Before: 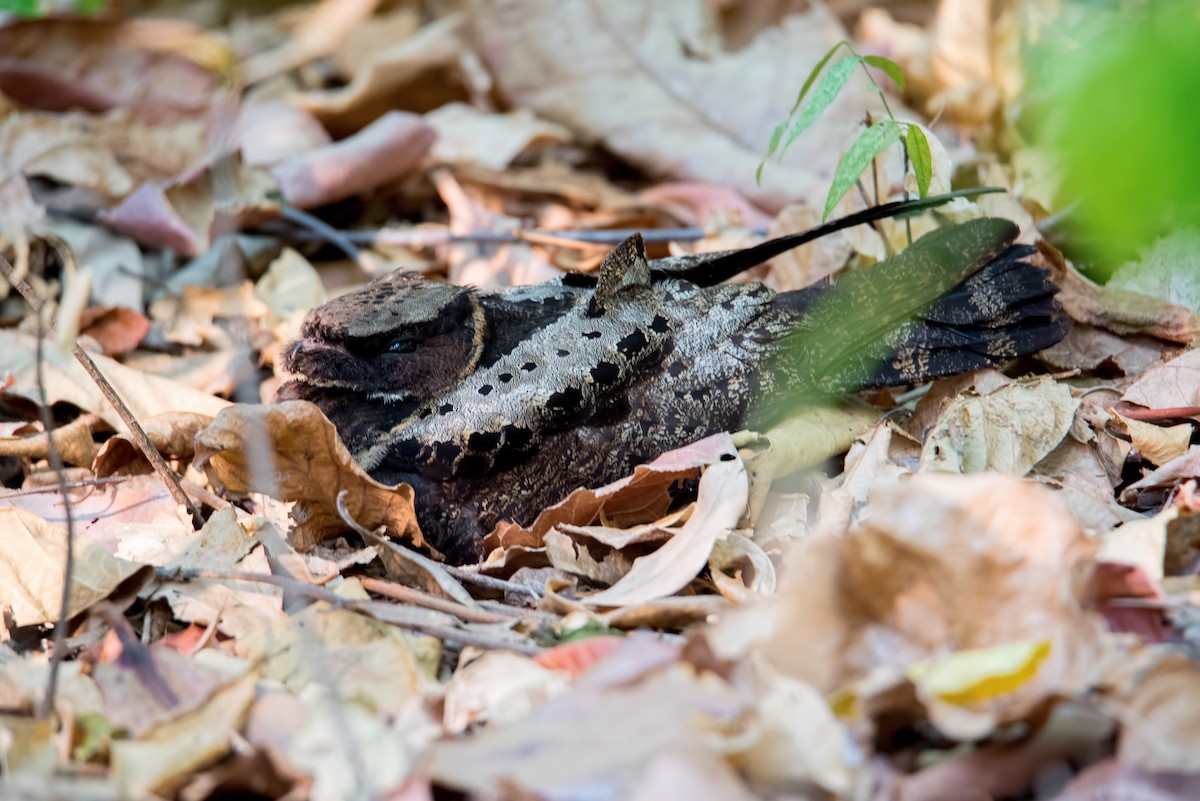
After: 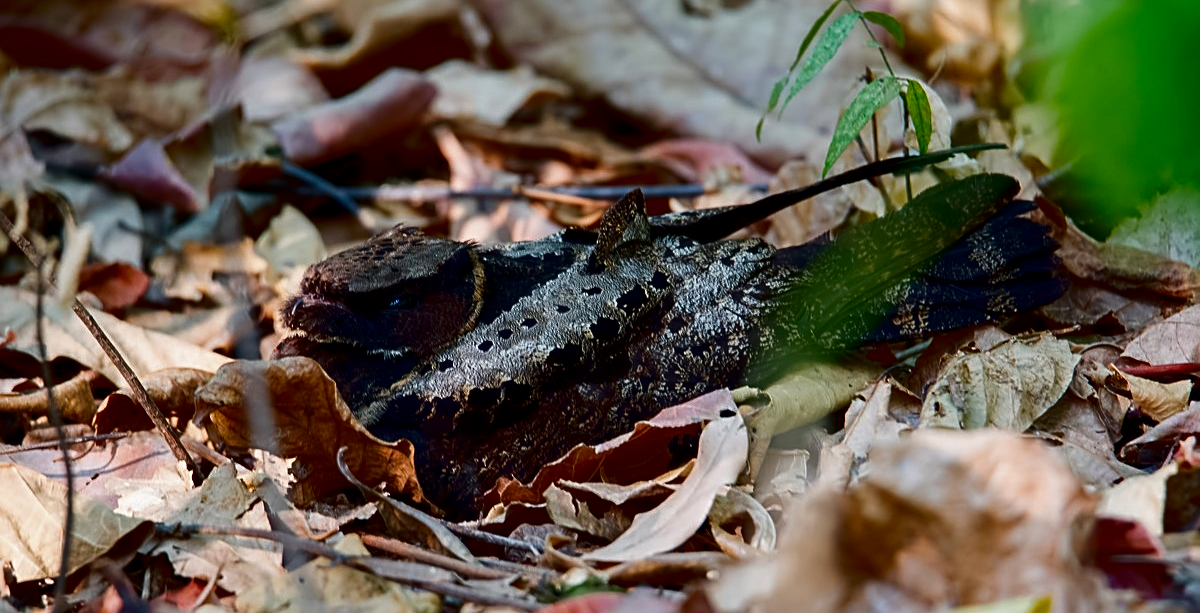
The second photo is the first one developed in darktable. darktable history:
contrast brightness saturation: contrast 0.085, brightness -0.6, saturation 0.172
crop: top 5.6%, bottom 17.835%
sharpen: on, module defaults
